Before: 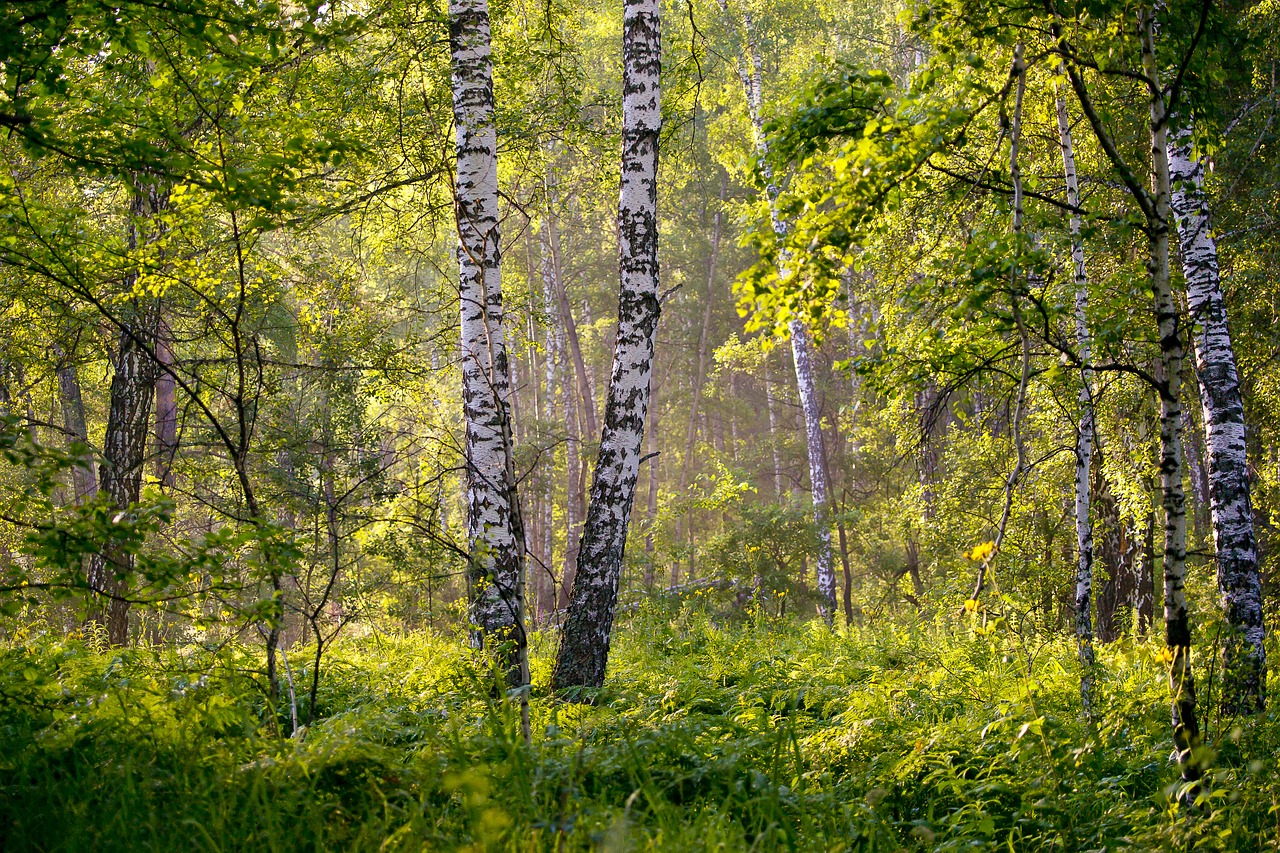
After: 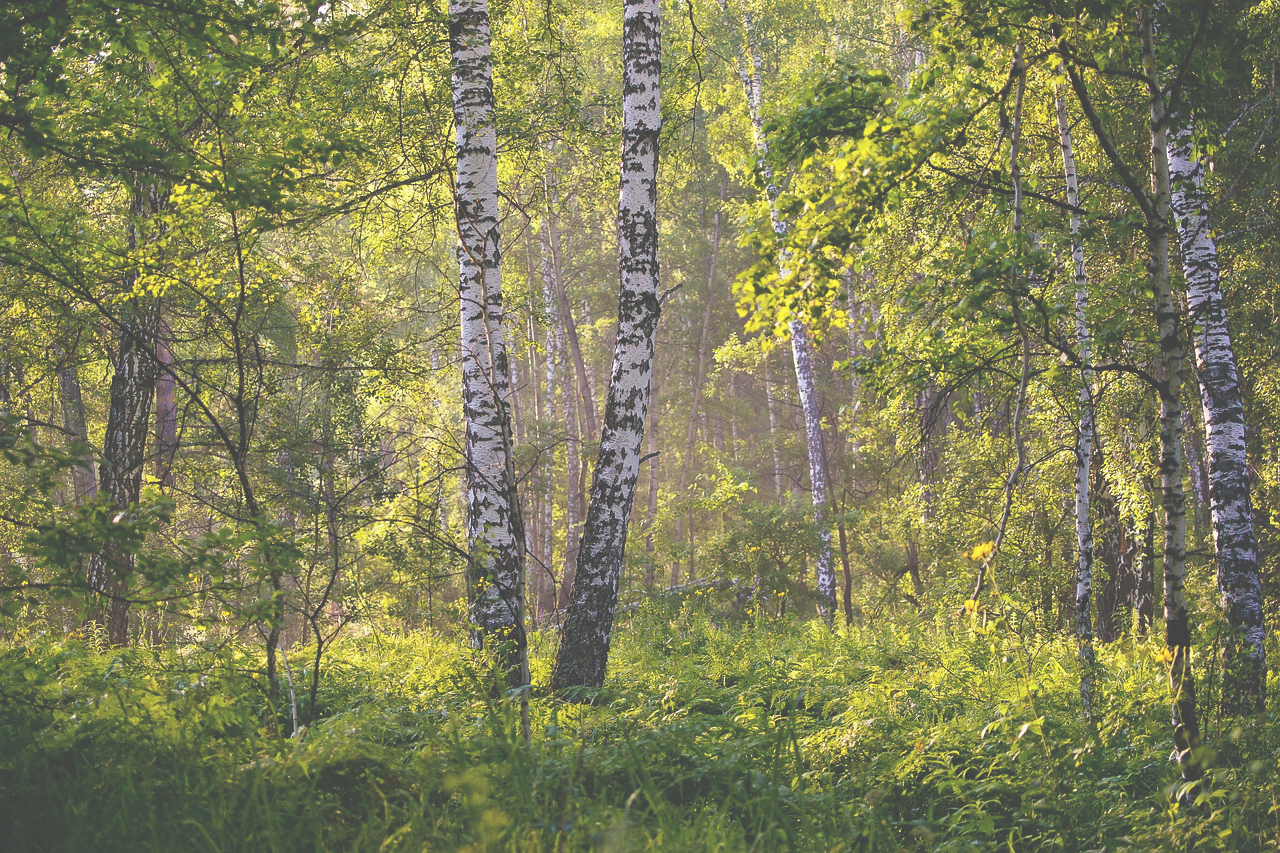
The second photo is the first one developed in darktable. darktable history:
exposure: black level correction -0.061, exposure -0.05 EV, compensate highlight preservation false
